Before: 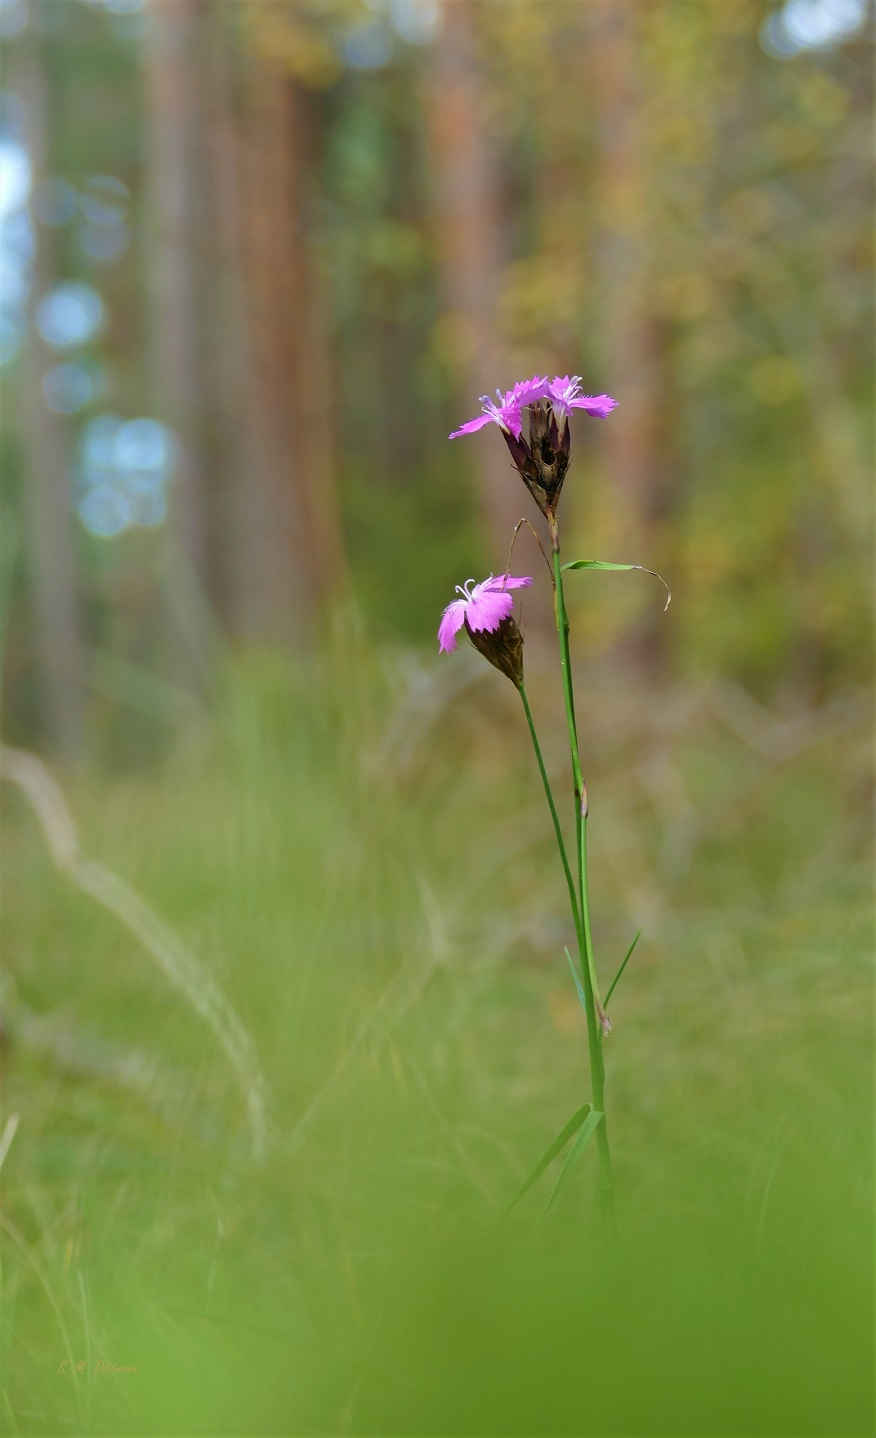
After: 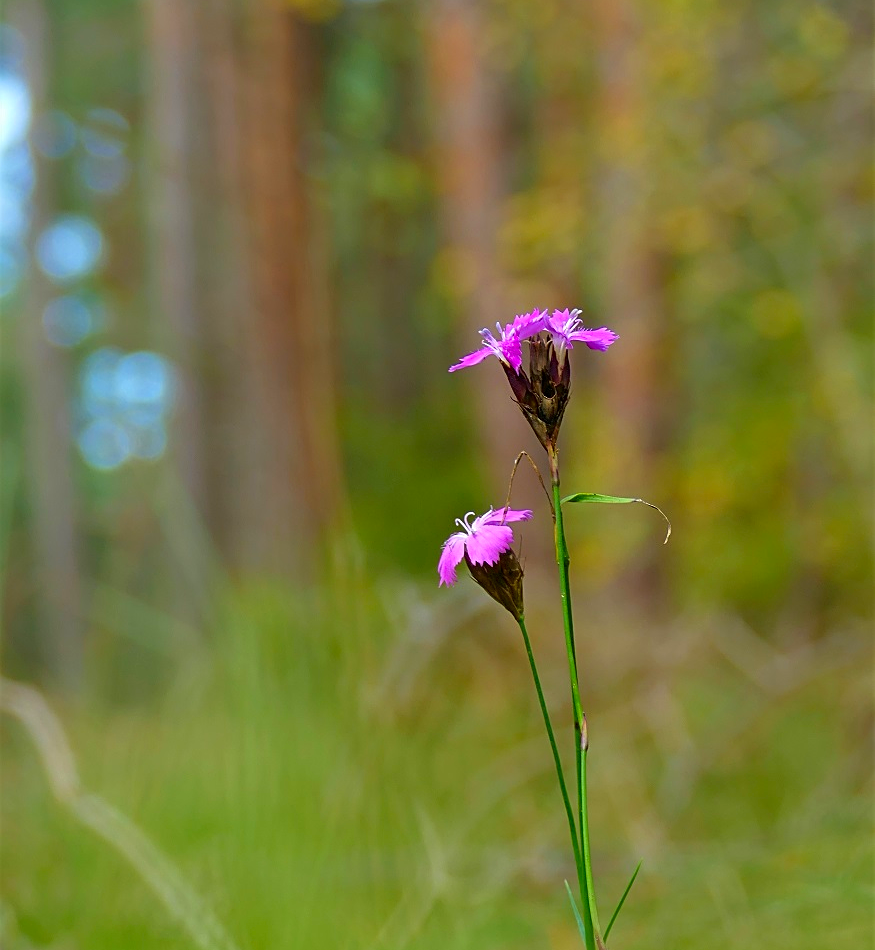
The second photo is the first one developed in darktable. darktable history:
crop and rotate: top 4.721%, bottom 29.188%
contrast brightness saturation: brightness -0.029, saturation 0.349
sharpen: on, module defaults
